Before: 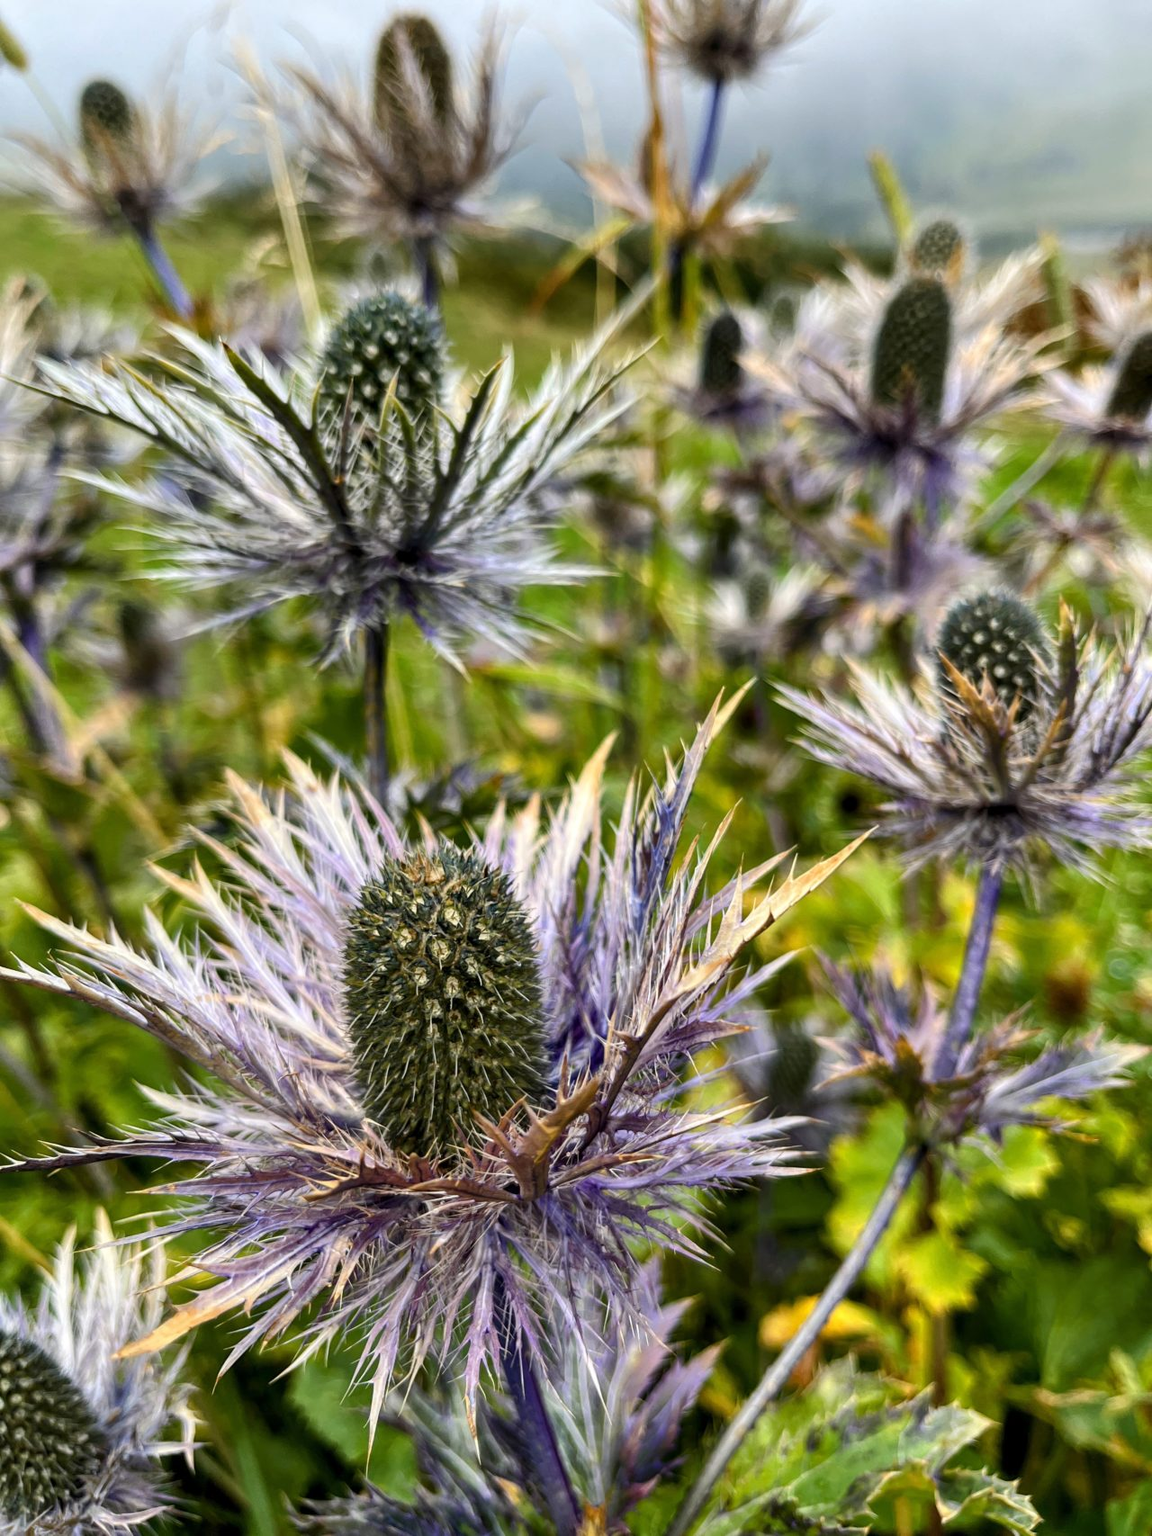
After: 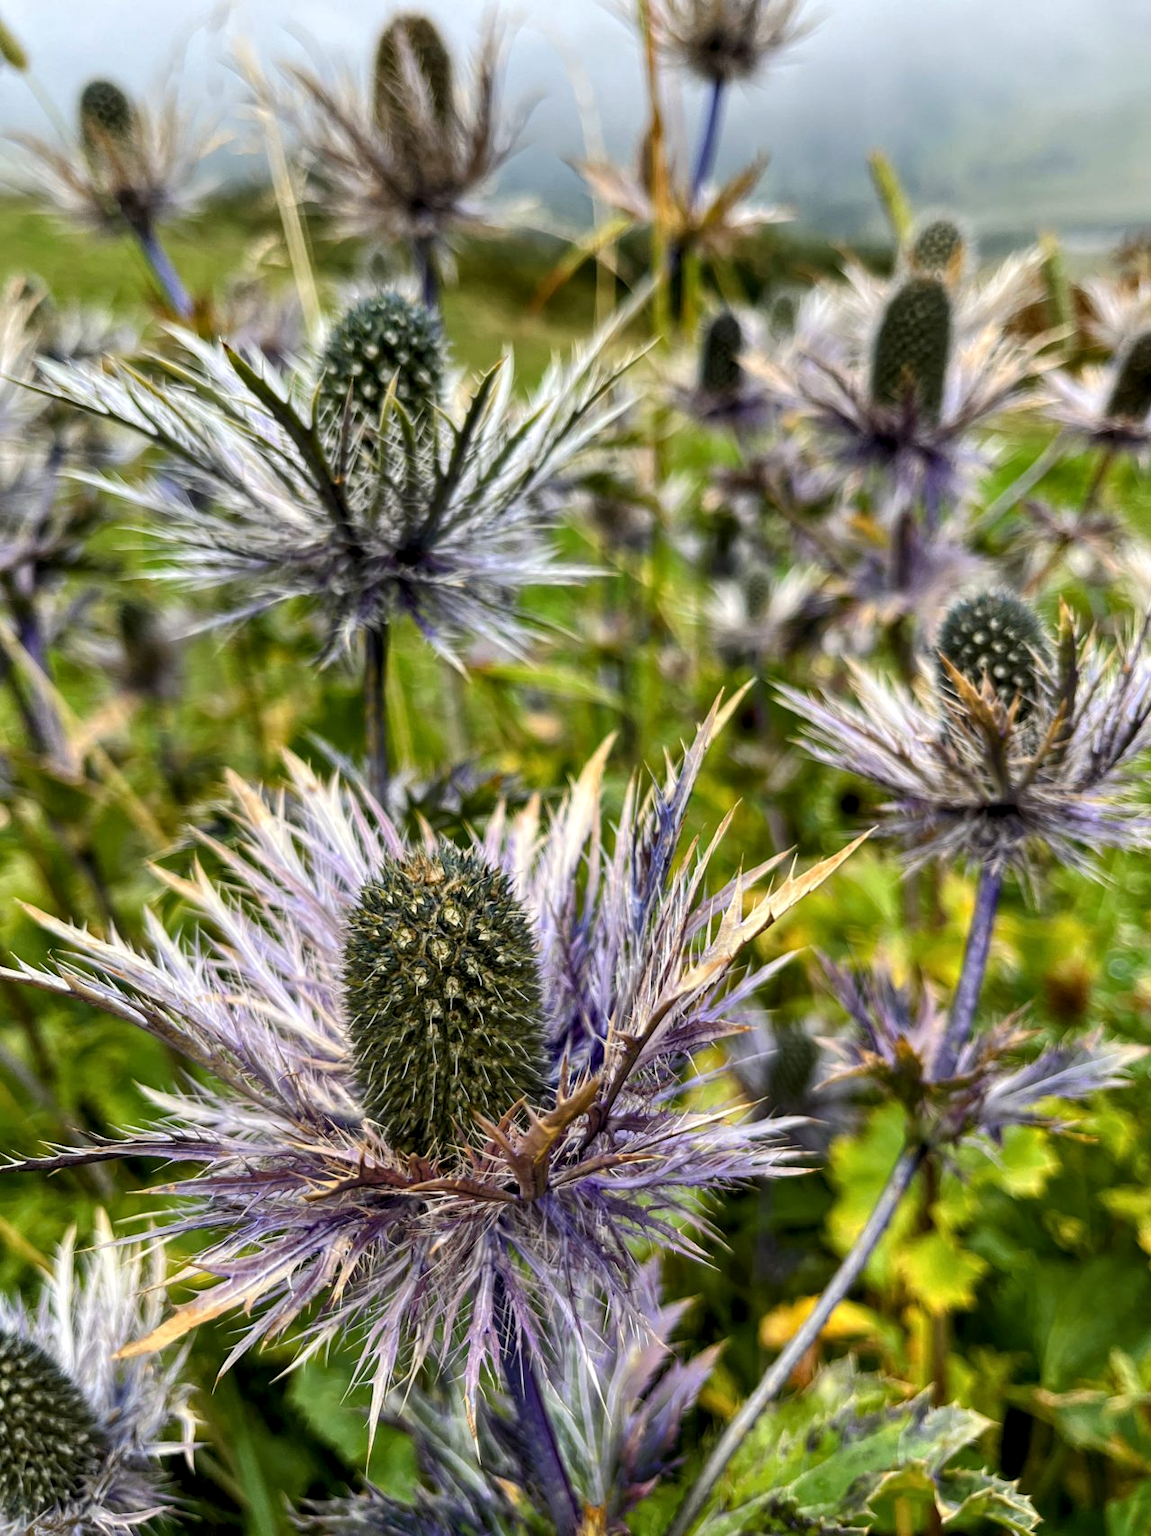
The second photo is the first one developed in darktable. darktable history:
local contrast: highlights 101%, shadows 102%, detail 119%, midtone range 0.2
